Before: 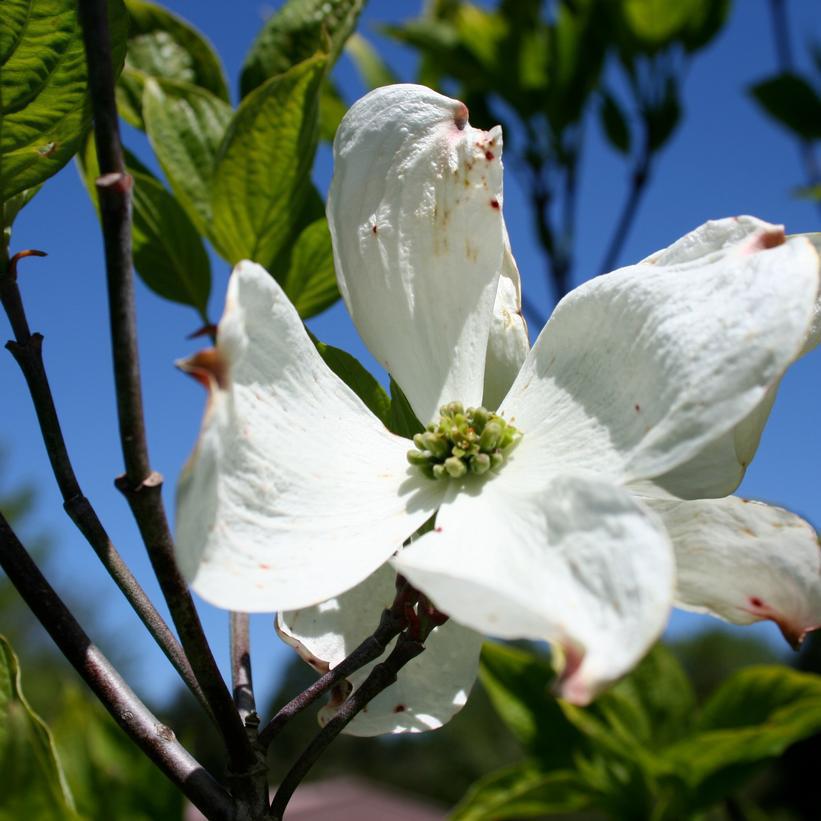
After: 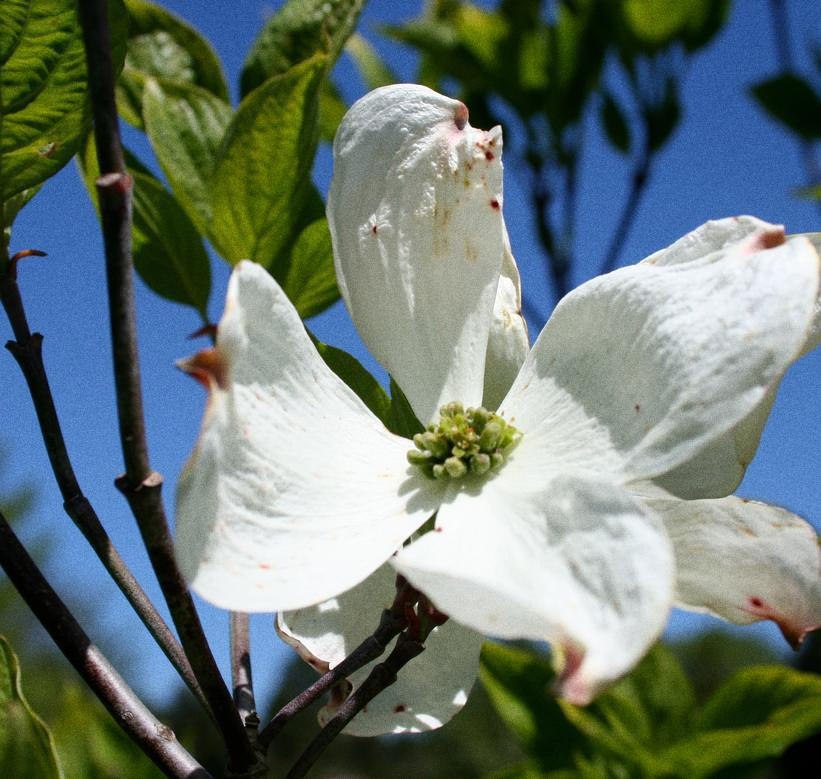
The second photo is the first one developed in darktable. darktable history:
crop and rotate: top 0%, bottom 5.097%
grain: coarseness 22.88 ISO
